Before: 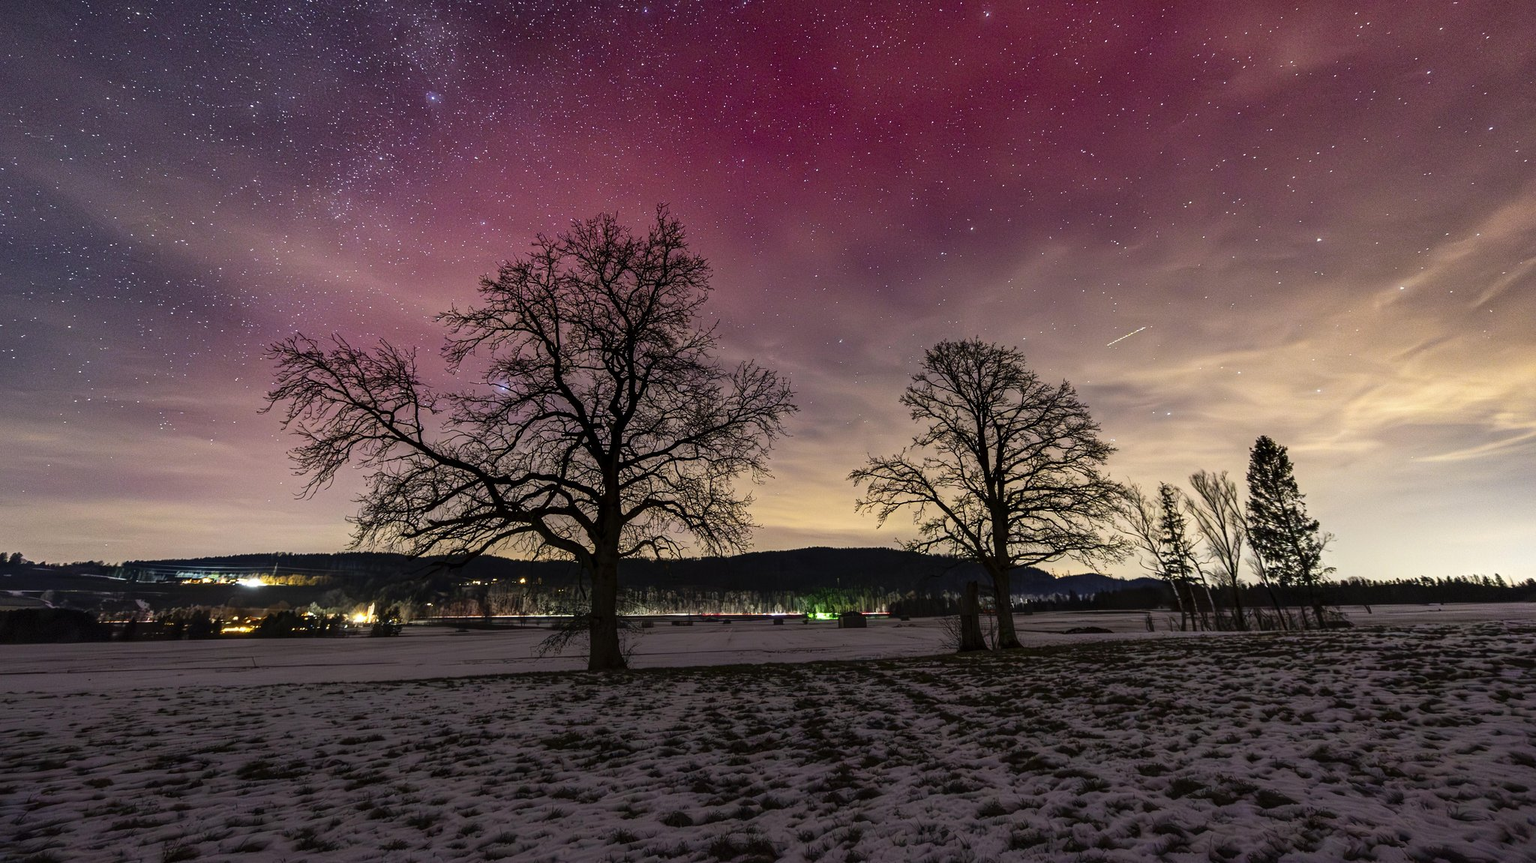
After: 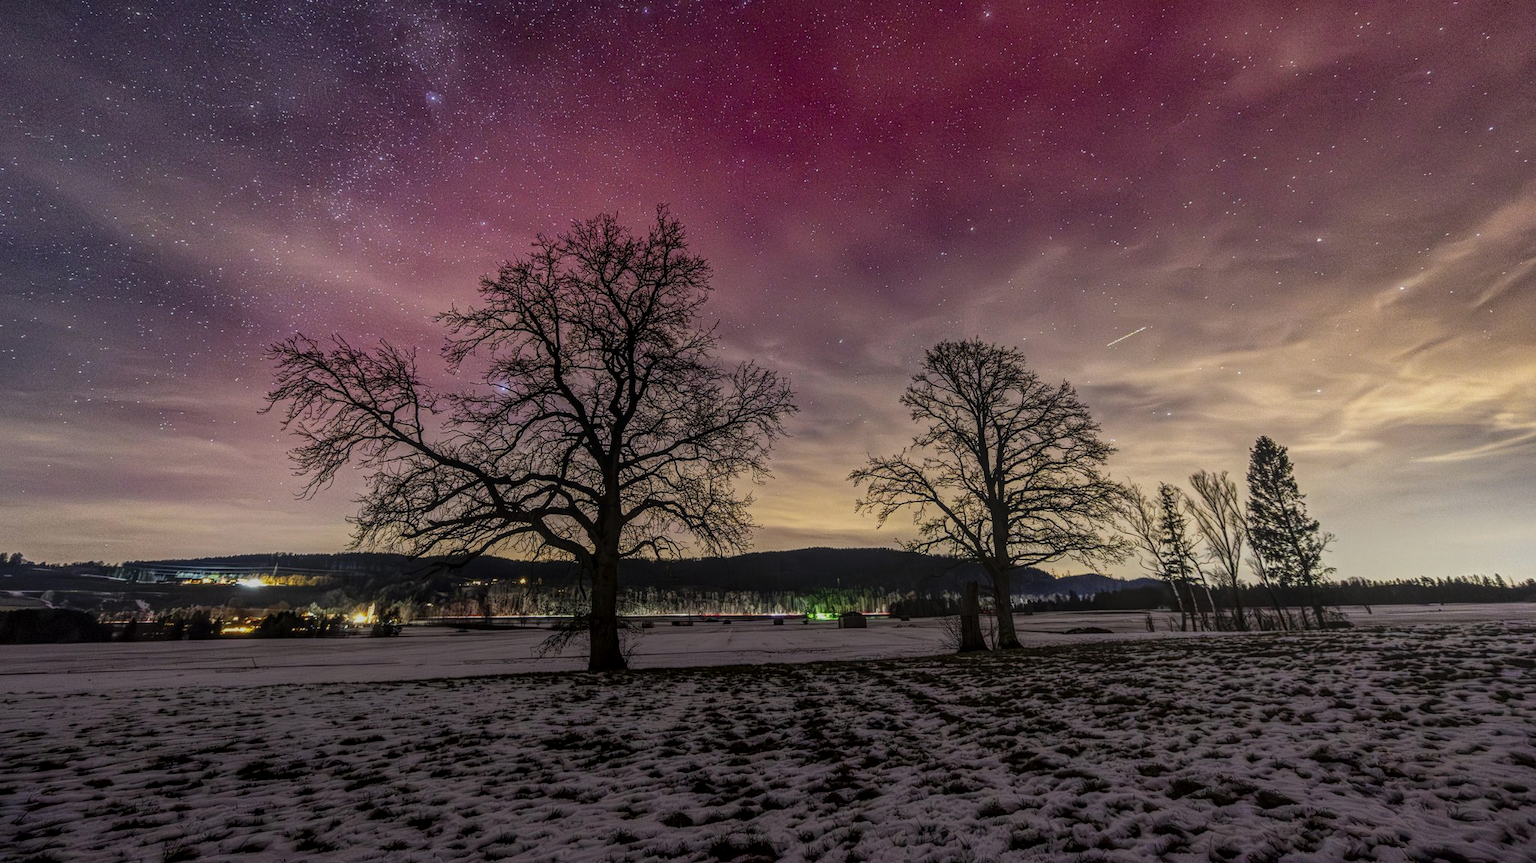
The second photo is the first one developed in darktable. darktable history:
local contrast: highlights 66%, shadows 33%, detail 166%, midtone range 0.2
exposure: black level correction 0.001, exposure -0.2 EV, compensate highlight preservation false
